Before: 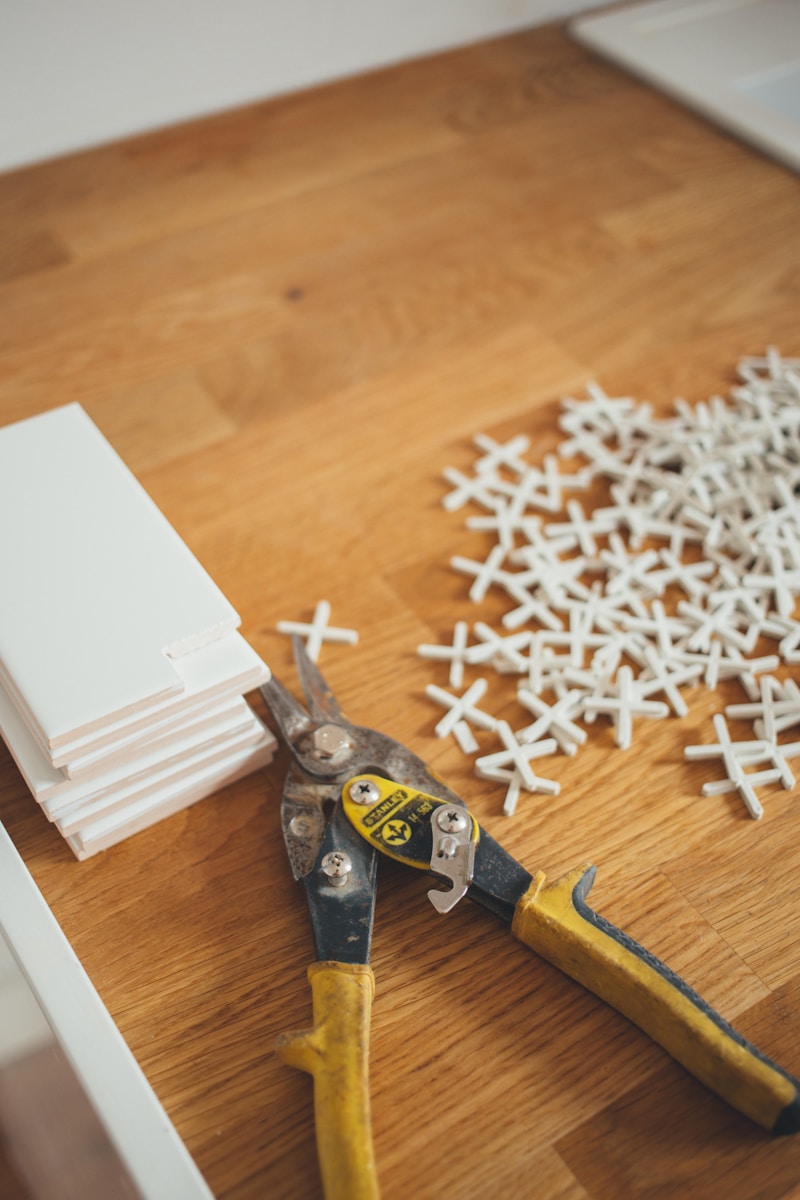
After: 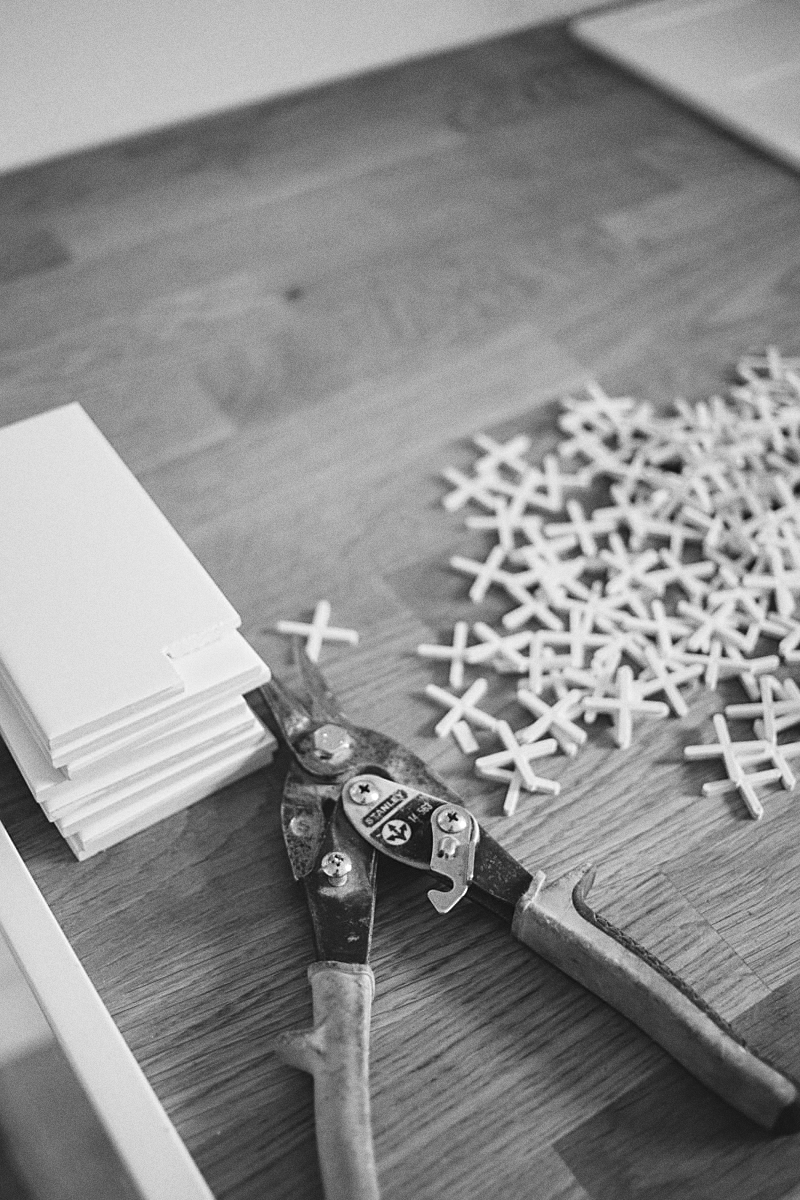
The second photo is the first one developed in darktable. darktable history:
contrast equalizer: octaves 7, y [[0.6 ×6], [0.55 ×6], [0 ×6], [0 ×6], [0 ×6]], mix 0.3
grain: coarseness 0.47 ISO
white balance: red 0.986, blue 1.01
sharpen: on, module defaults
monochrome: on, module defaults
tone curve: curves: ch0 [(0, 0.032) (0.181, 0.156) (0.751, 0.762) (1, 1)], color space Lab, linked channels, preserve colors none
